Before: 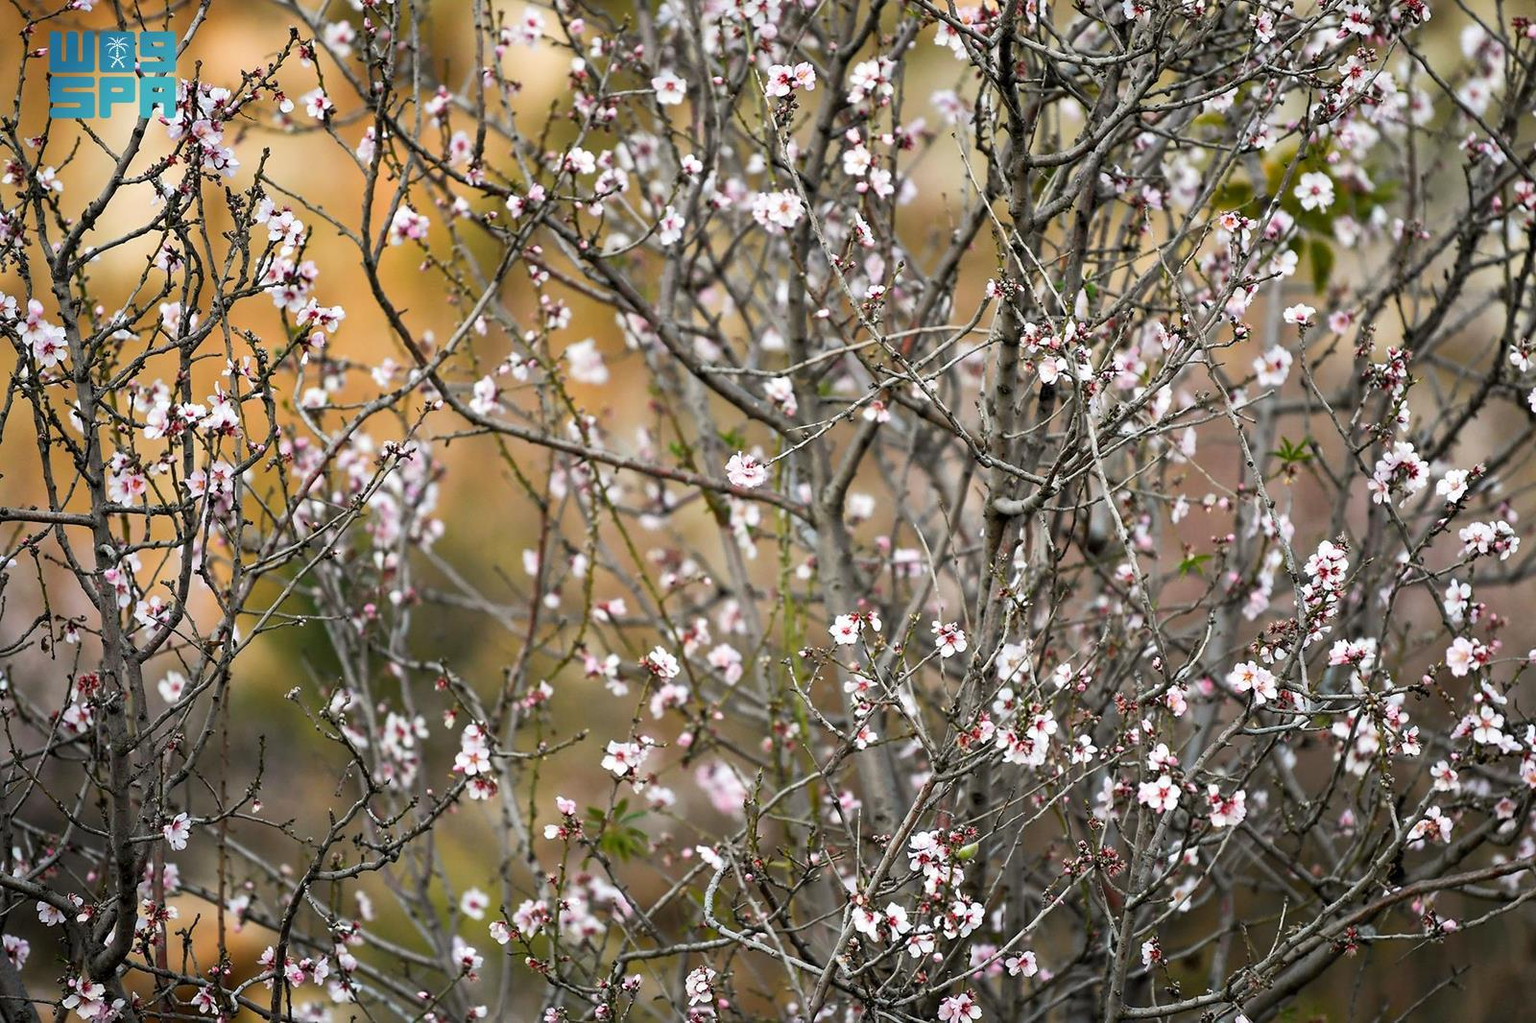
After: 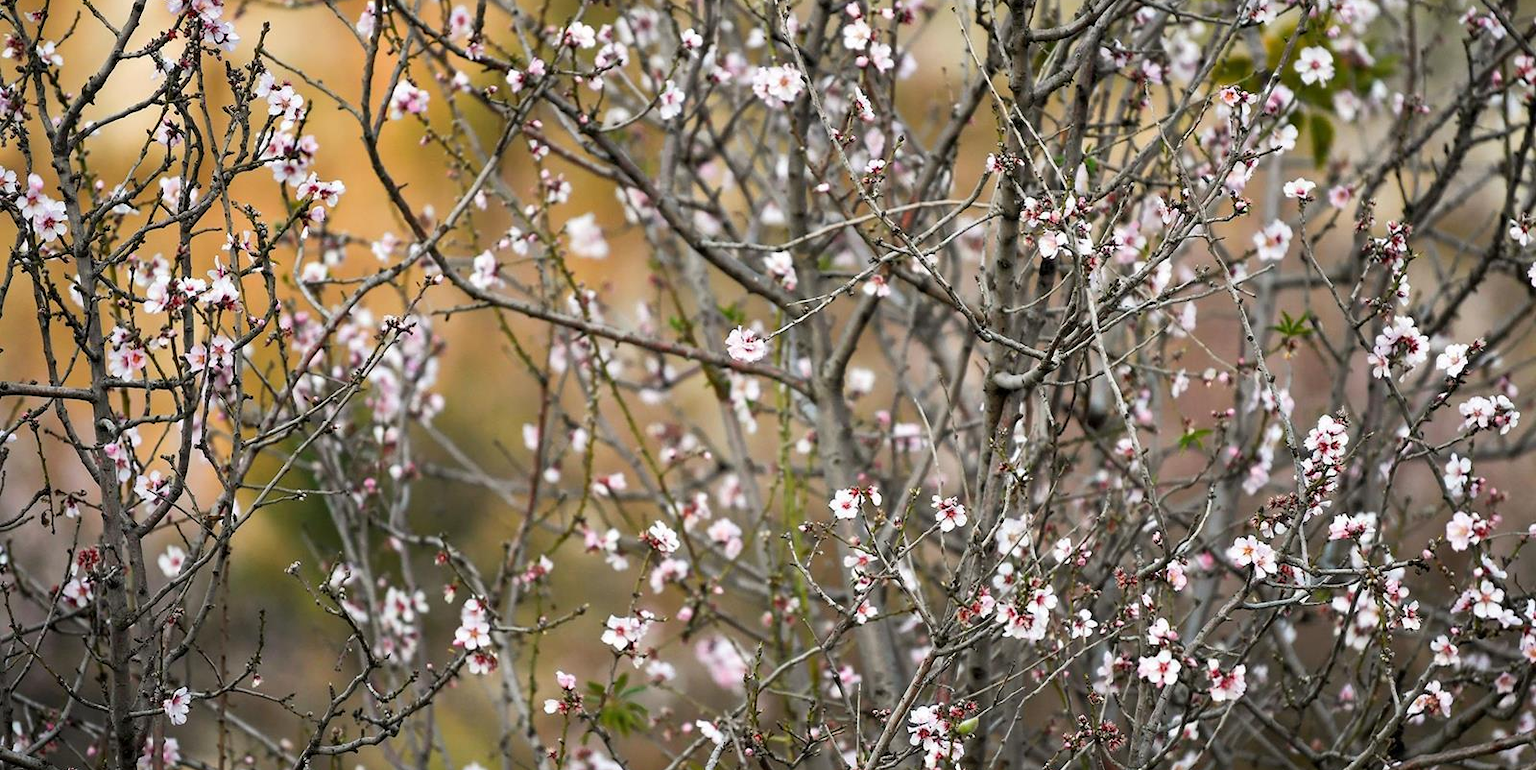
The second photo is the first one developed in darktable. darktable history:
crop and rotate: top 12.321%, bottom 12.266%
